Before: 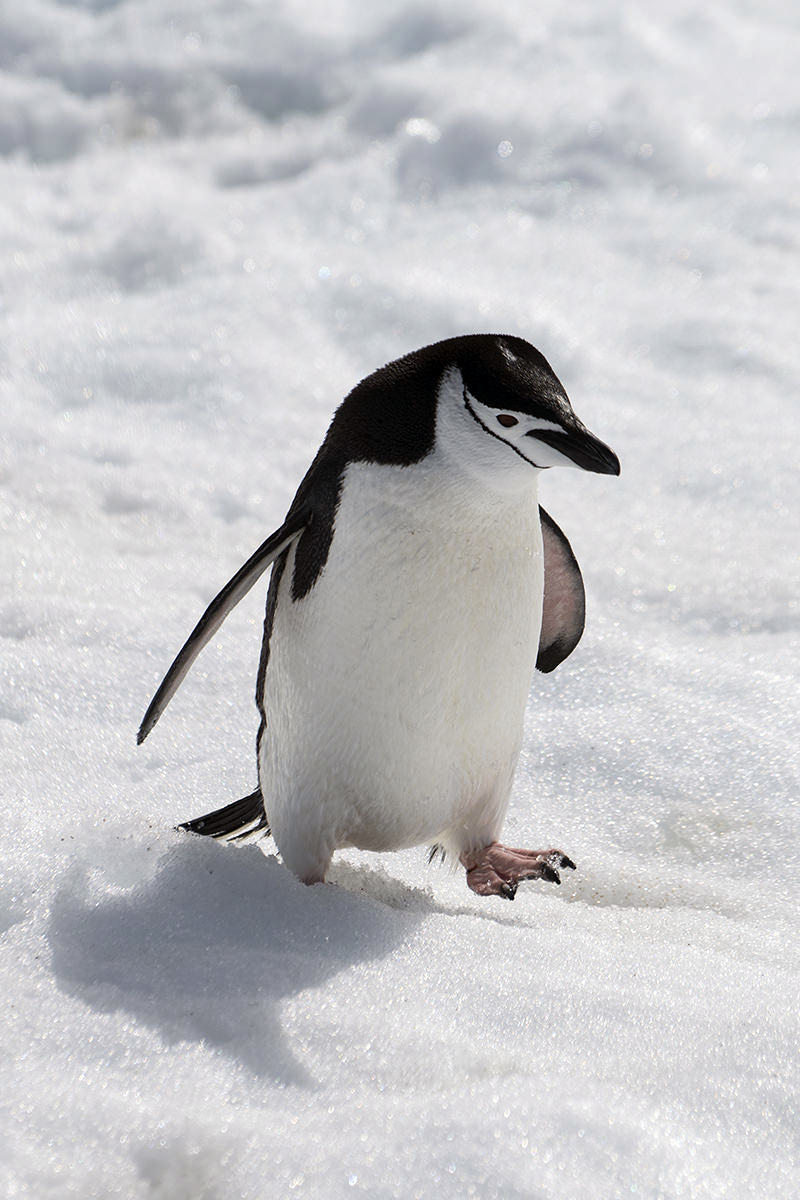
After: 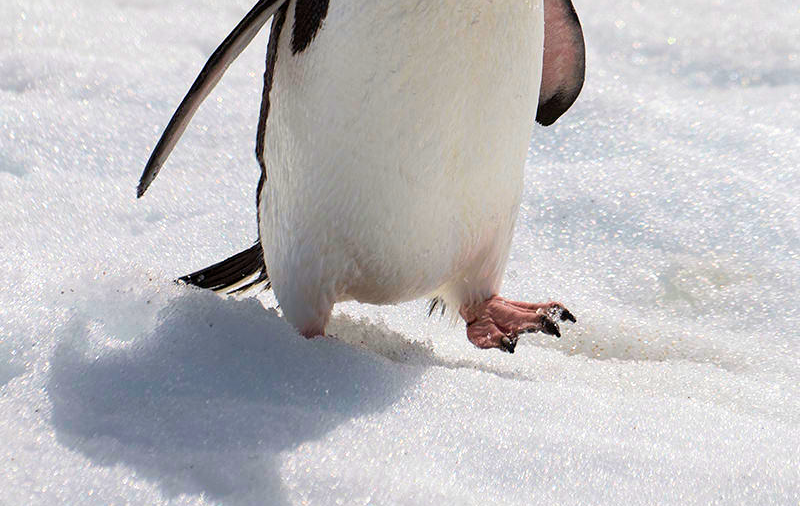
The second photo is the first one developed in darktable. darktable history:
velvia: strength 44.51%
crop: top 45.638%, bottom 12.121%
